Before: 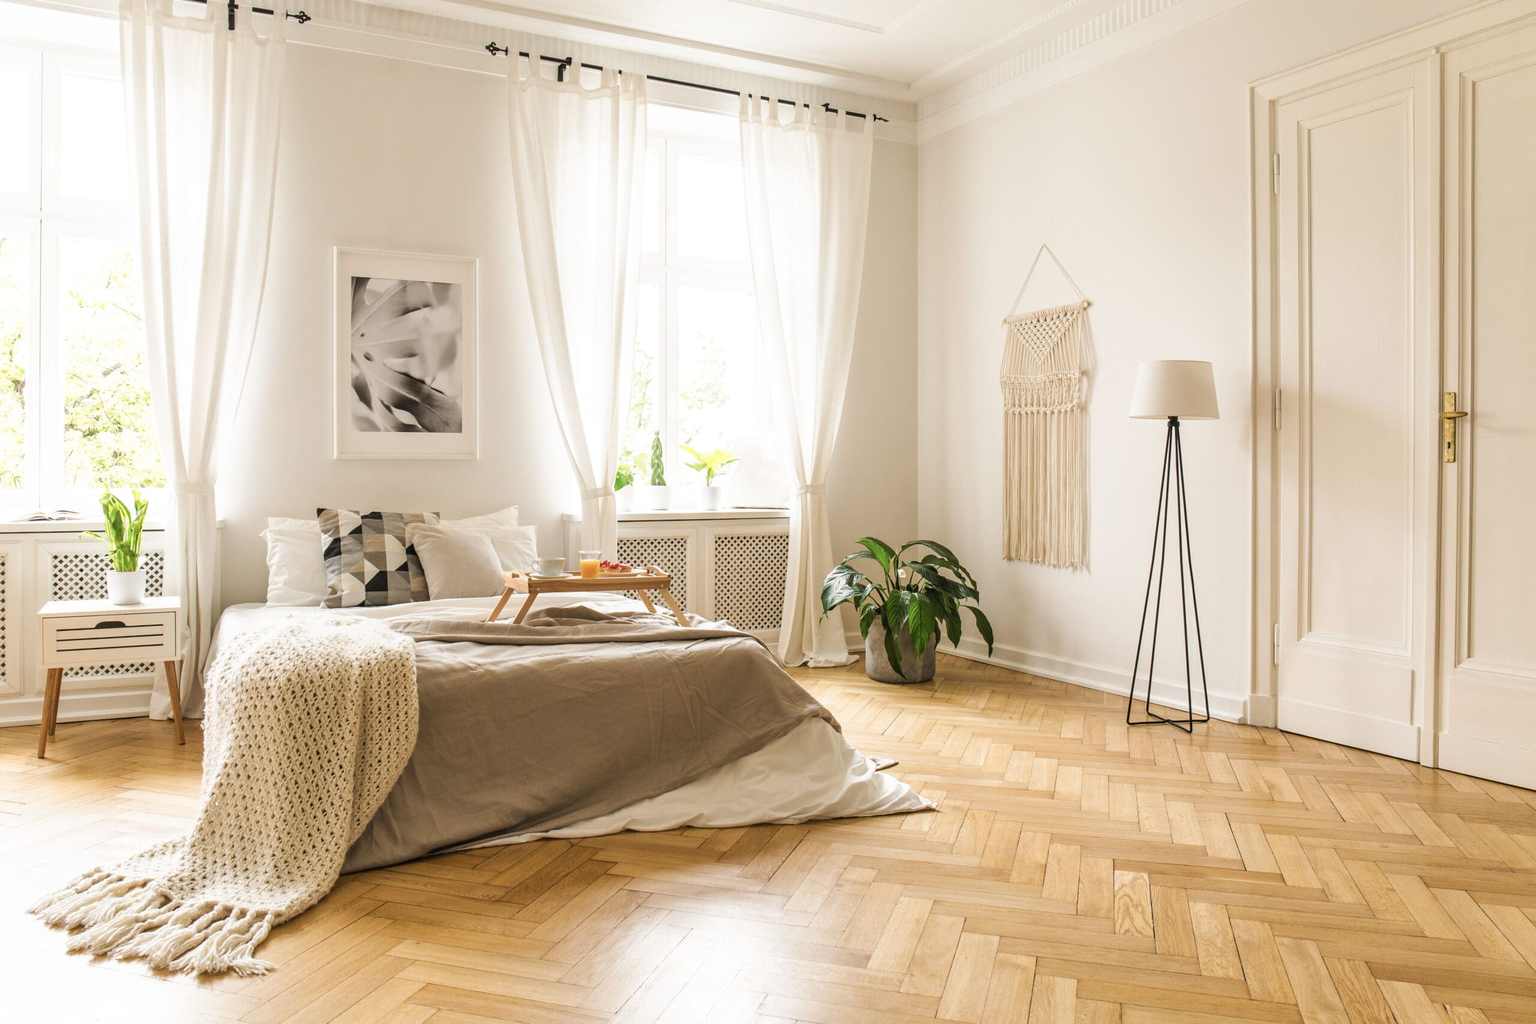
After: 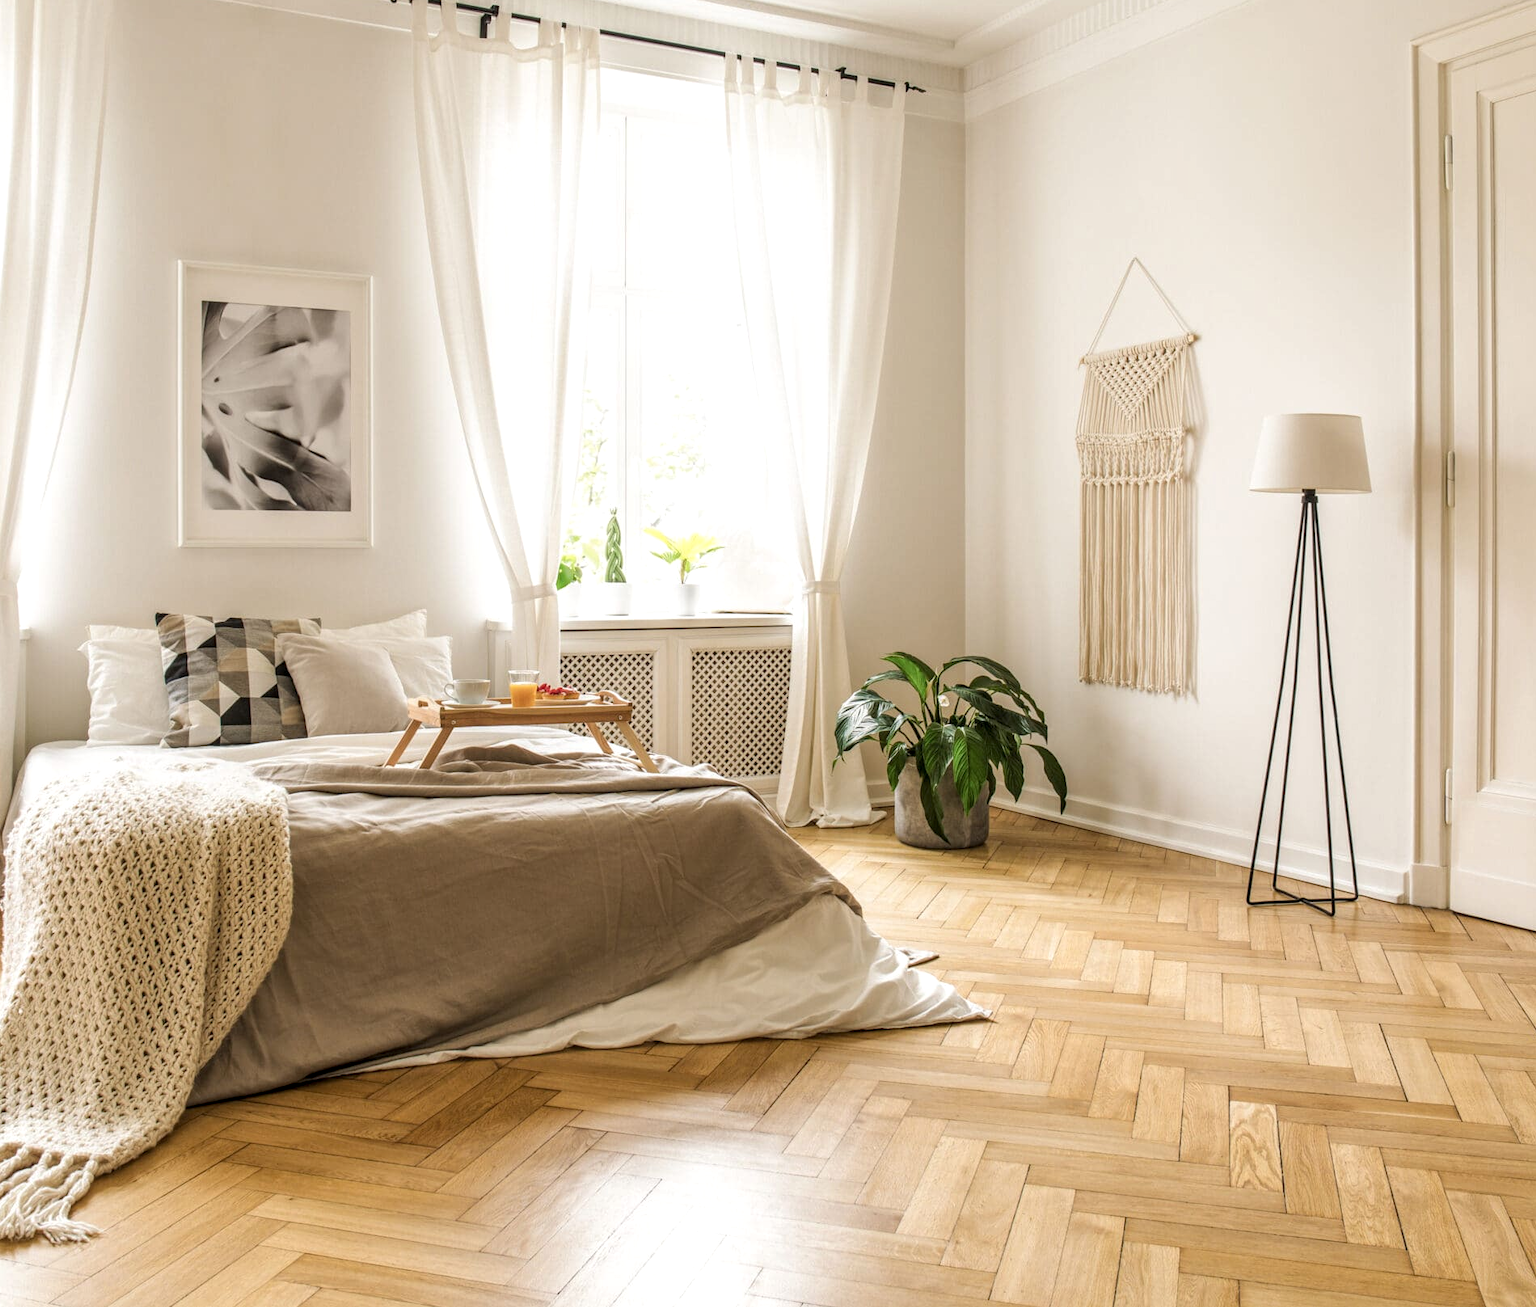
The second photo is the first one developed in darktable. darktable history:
crop and rotate: left 13.15%, top 5.251%, right 12.609%
local contrast: on, module defaults
